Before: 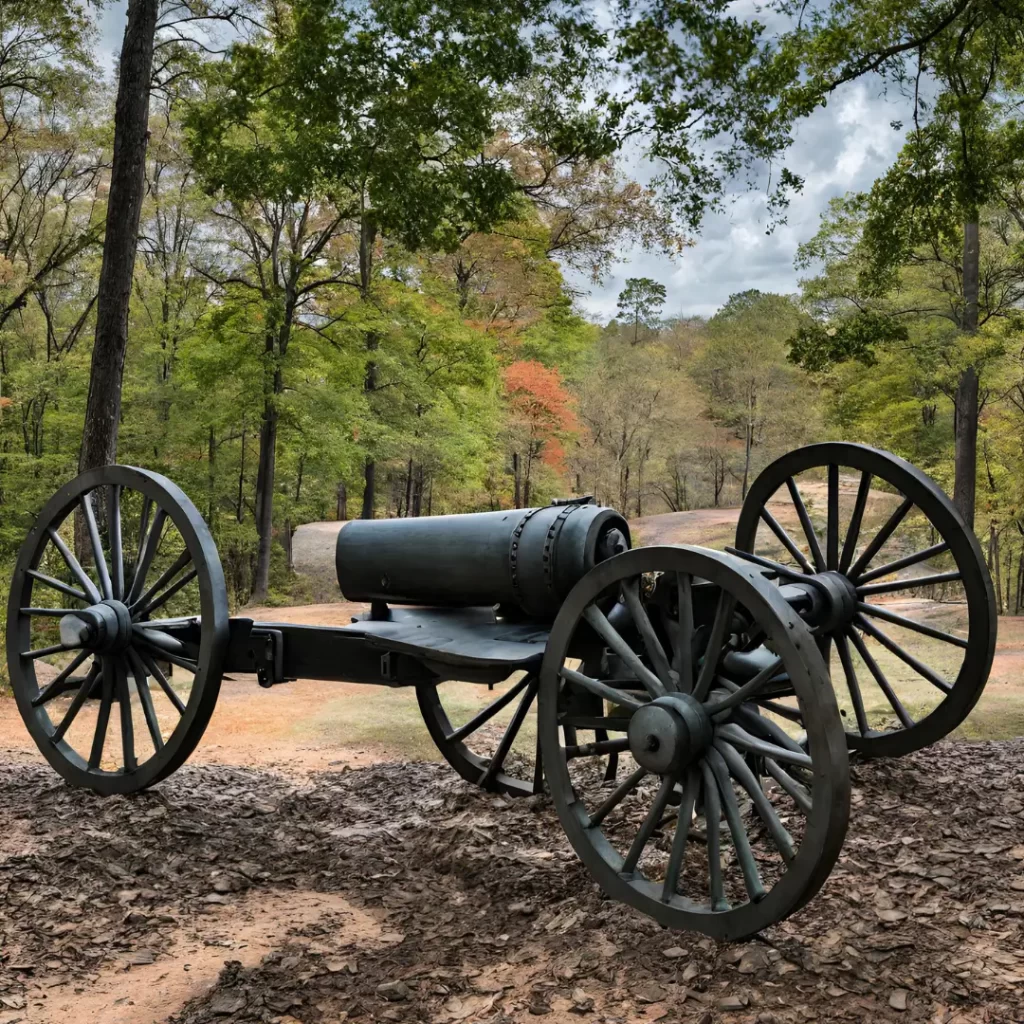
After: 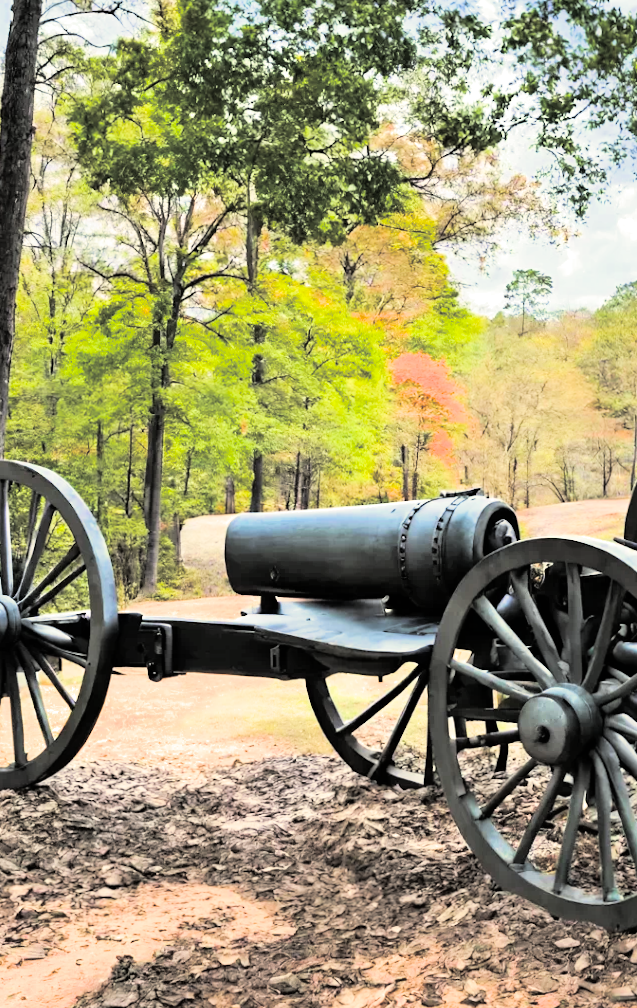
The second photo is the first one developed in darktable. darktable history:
rotate and perspective: rotation -0.45°, automatic cropping original format, crop left 0.008, crop right 0.992, crop top 0.012, crop bottom 0.988
color balance: output saturation 120%
filmic rgb: threshold 3 EV, hardness 4.17, latitude 50%, contrast 1.1, preserve chrominance max RGB, color science v6 (2022), contrast in shadows safe, contrast in highlights safe, enable highlight reconstruction true
exposure: black level correction 0, exposure 1.975 EV, compensate exposure bias true, compensate highlight preservation false
crop: left 10.644%, right 26.528%
split-toning: shadows › hue 43.2°, shadows › saturation 0, highlights › hue 50.4°, highlights › saturation 1
